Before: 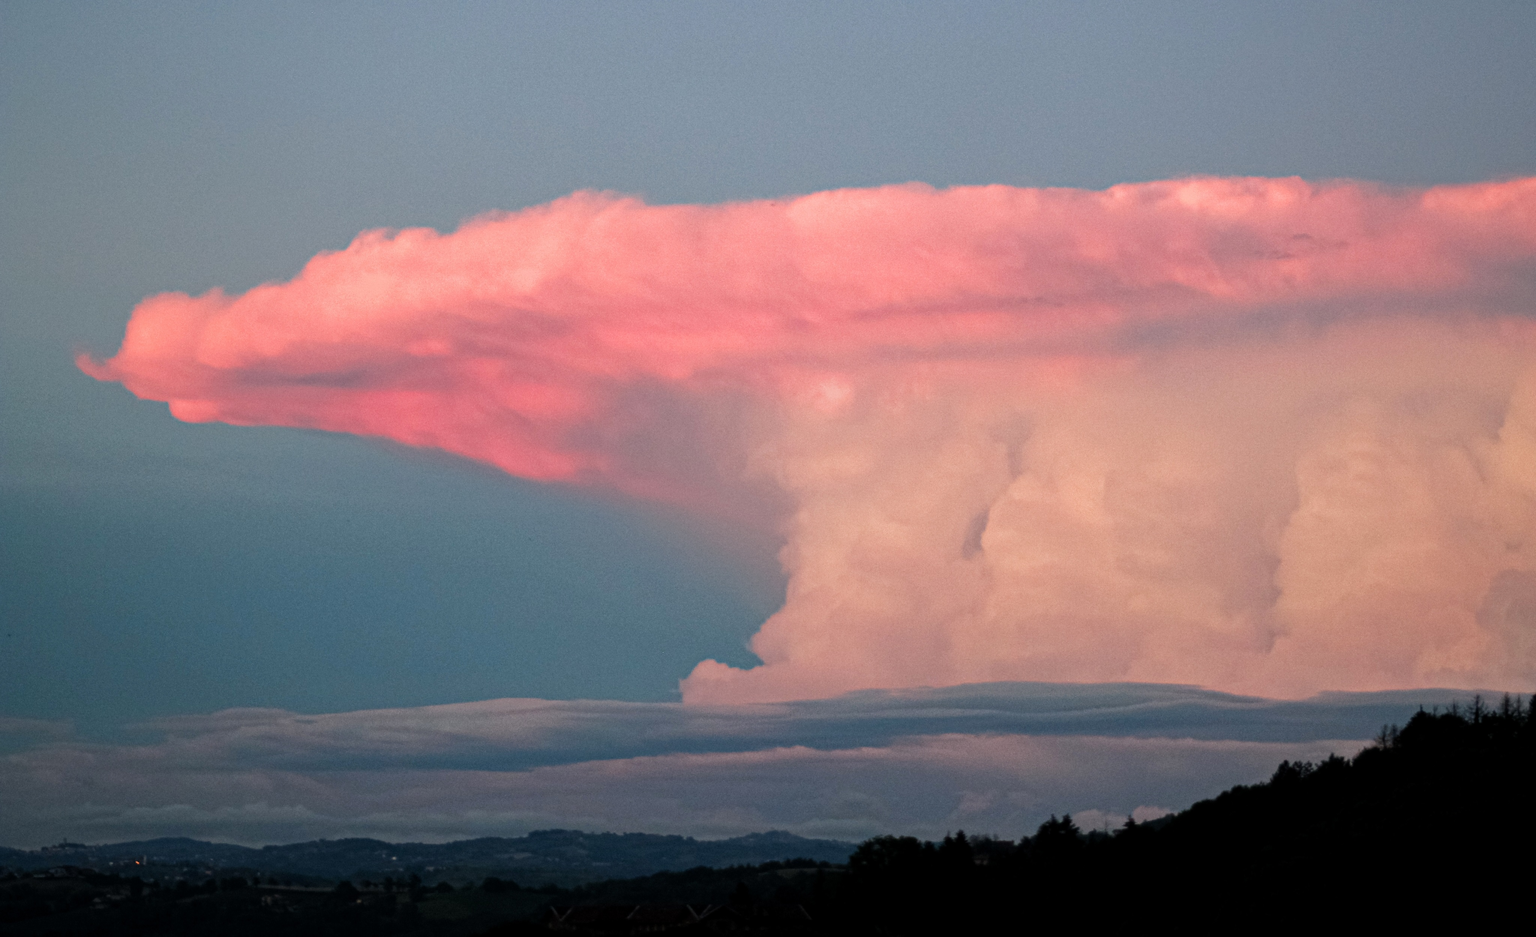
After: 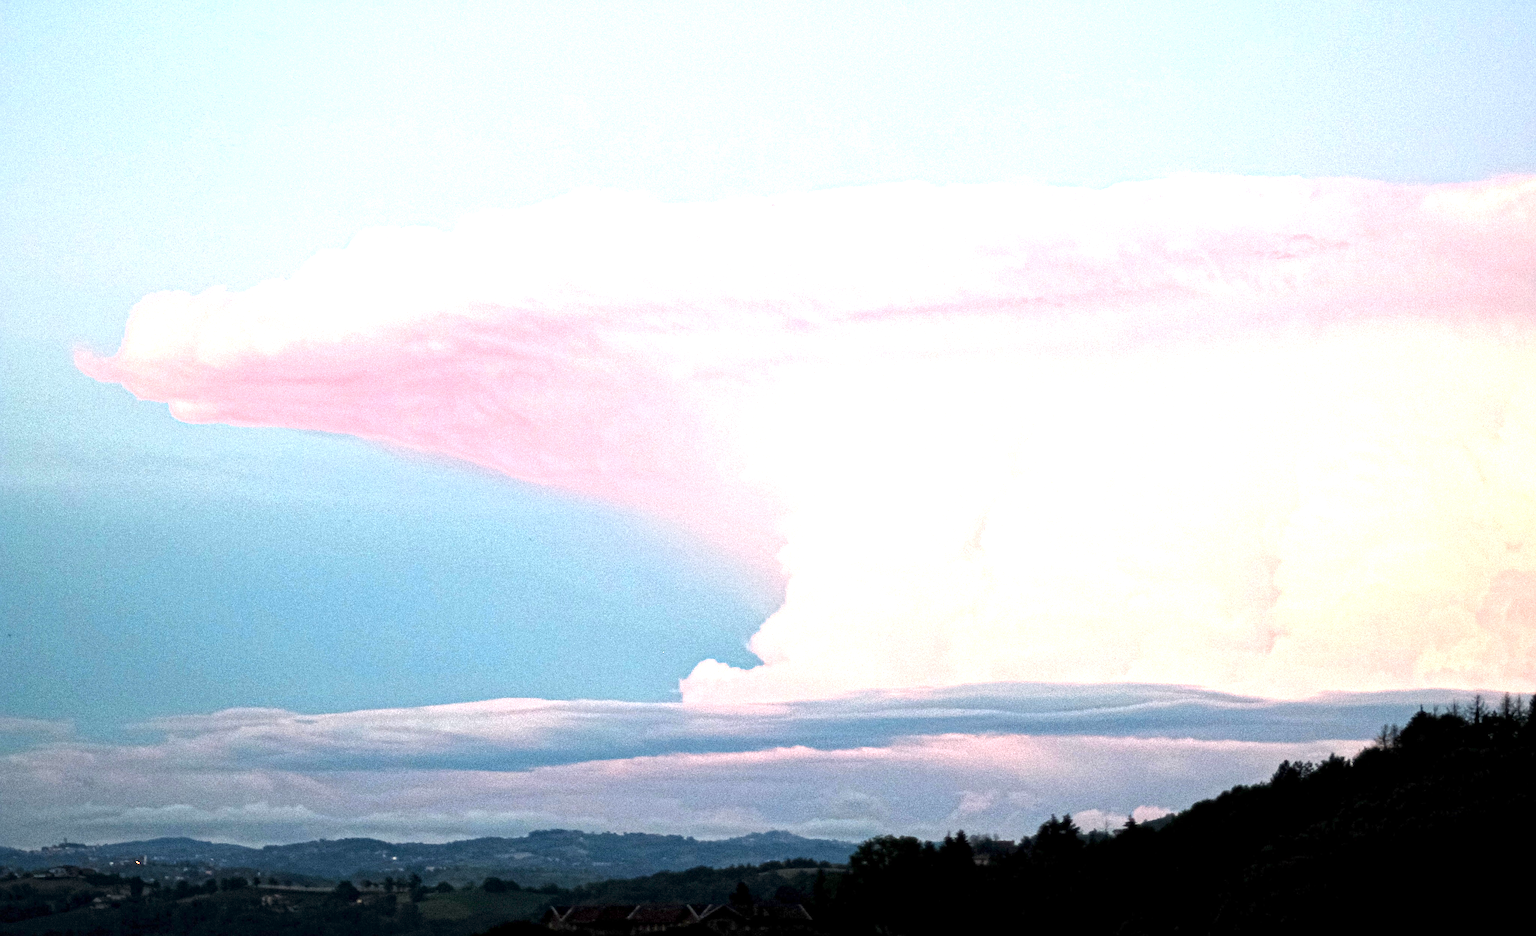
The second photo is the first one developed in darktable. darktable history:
exposure: exposure 2.04 EV, compensate highlight preservation false
local contrast: mode bilateral grid, contrast 20, coarseness 50, detail 120%, midtone range 0.2
grain: coarseness 0.09 ISO
sharpen: on, module defaults
